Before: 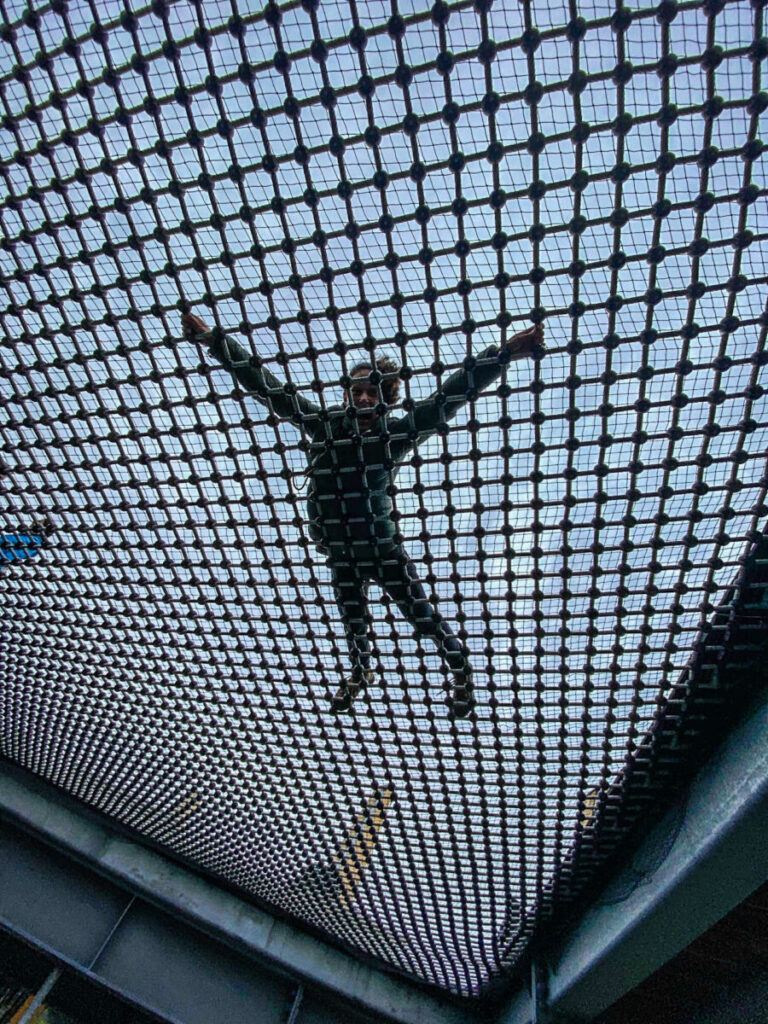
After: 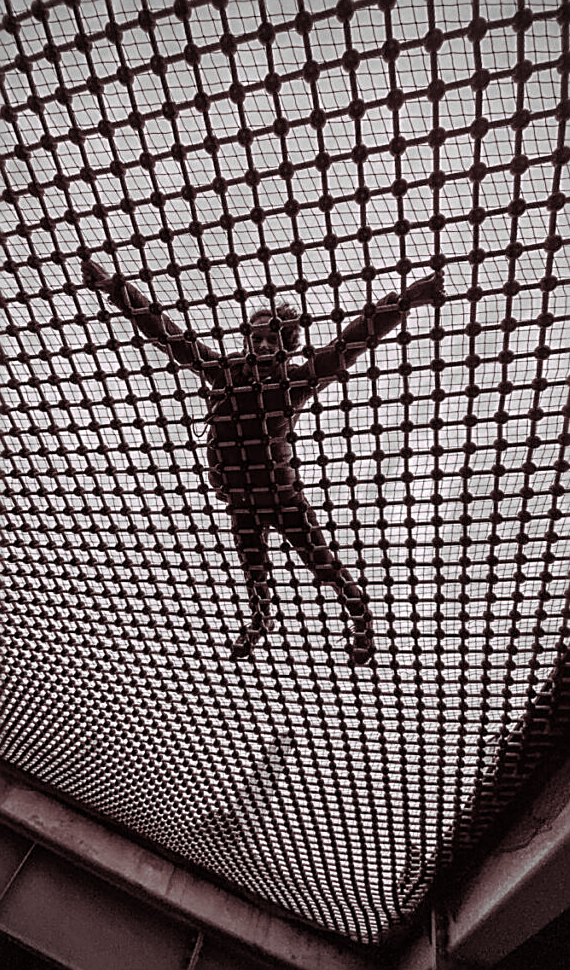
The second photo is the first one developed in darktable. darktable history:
monochrome: on, module defaults
sharpen: on, module defaults
crop and rotate: left 13.15%, top 5.251%, right 12.609%
vignetting: fall-off radius 60.65%
split-toning: highlights › hue 298.8°, highlights › saturation 0.73, compress 41.76%
